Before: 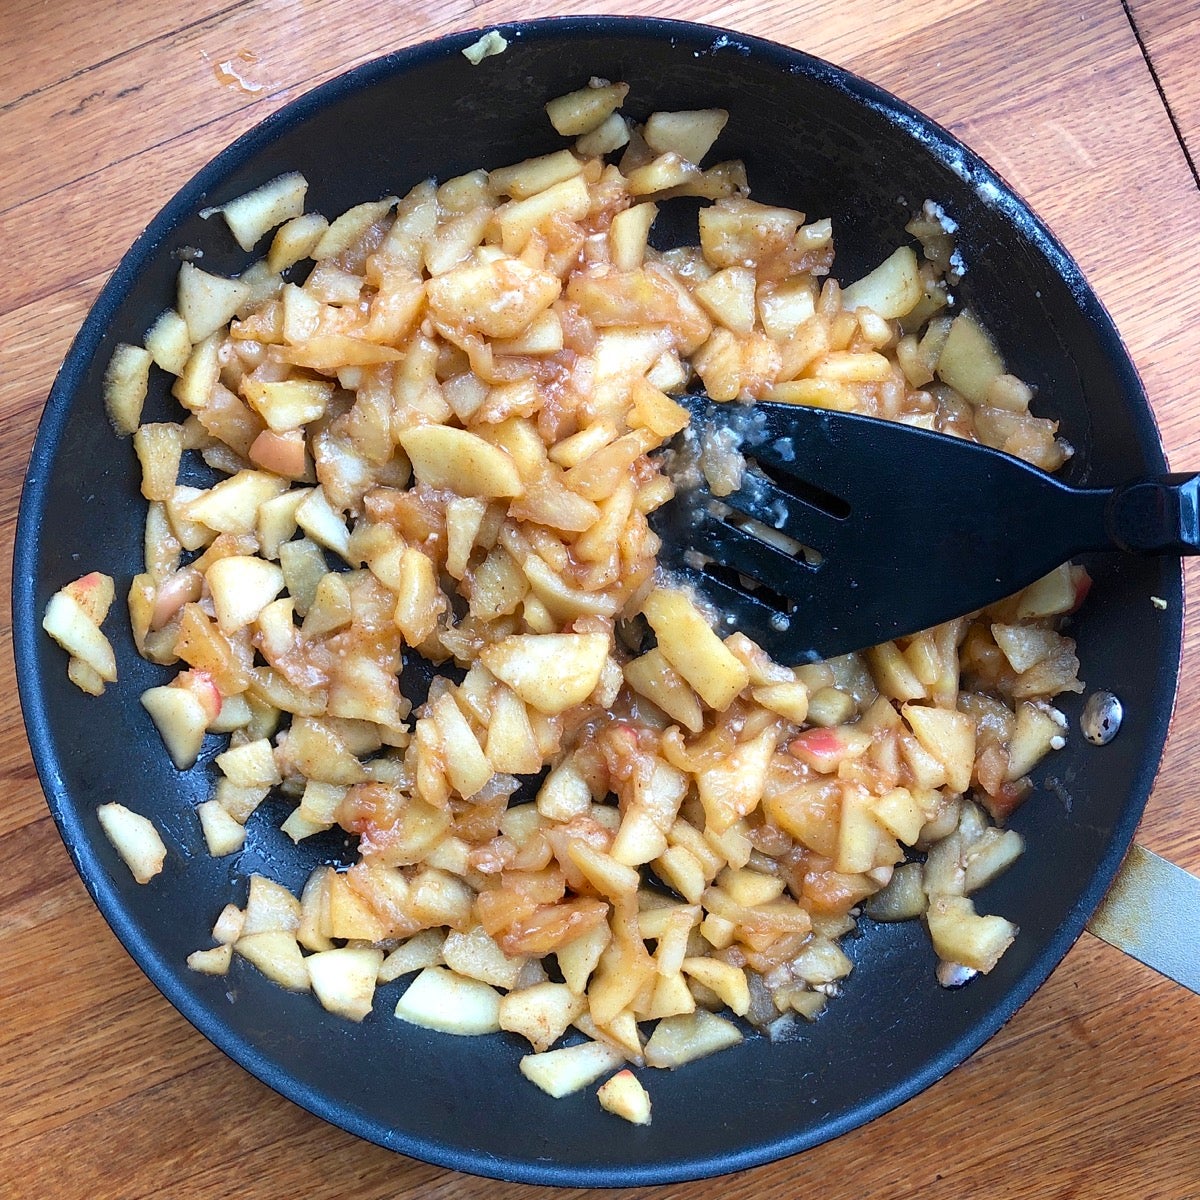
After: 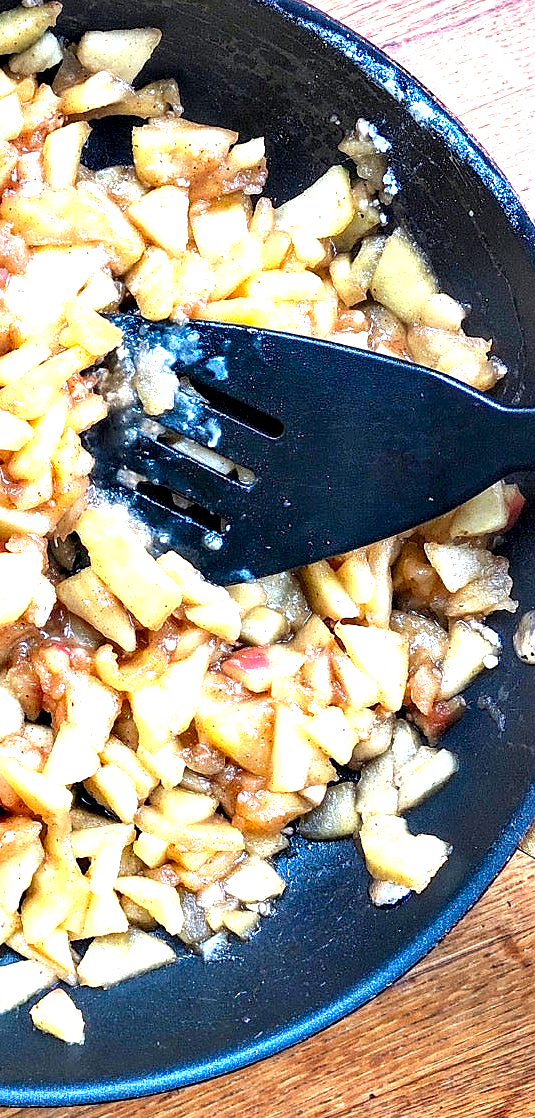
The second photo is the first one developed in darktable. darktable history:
exposure: black level correction 0, exposure 1.2 EV, compensate highlight preservation false
contrast equalizer: octaves 7, y [[0.6 ×6], [0.55 ×6], [0 ×6], [0 ×6], [0 ×6]]
local contrast: on, module defaults
sharpen: radius 1.433, amount 0.393, threshold 1.618
crop: left 47.295%, top 6.753%, right 8.097%
